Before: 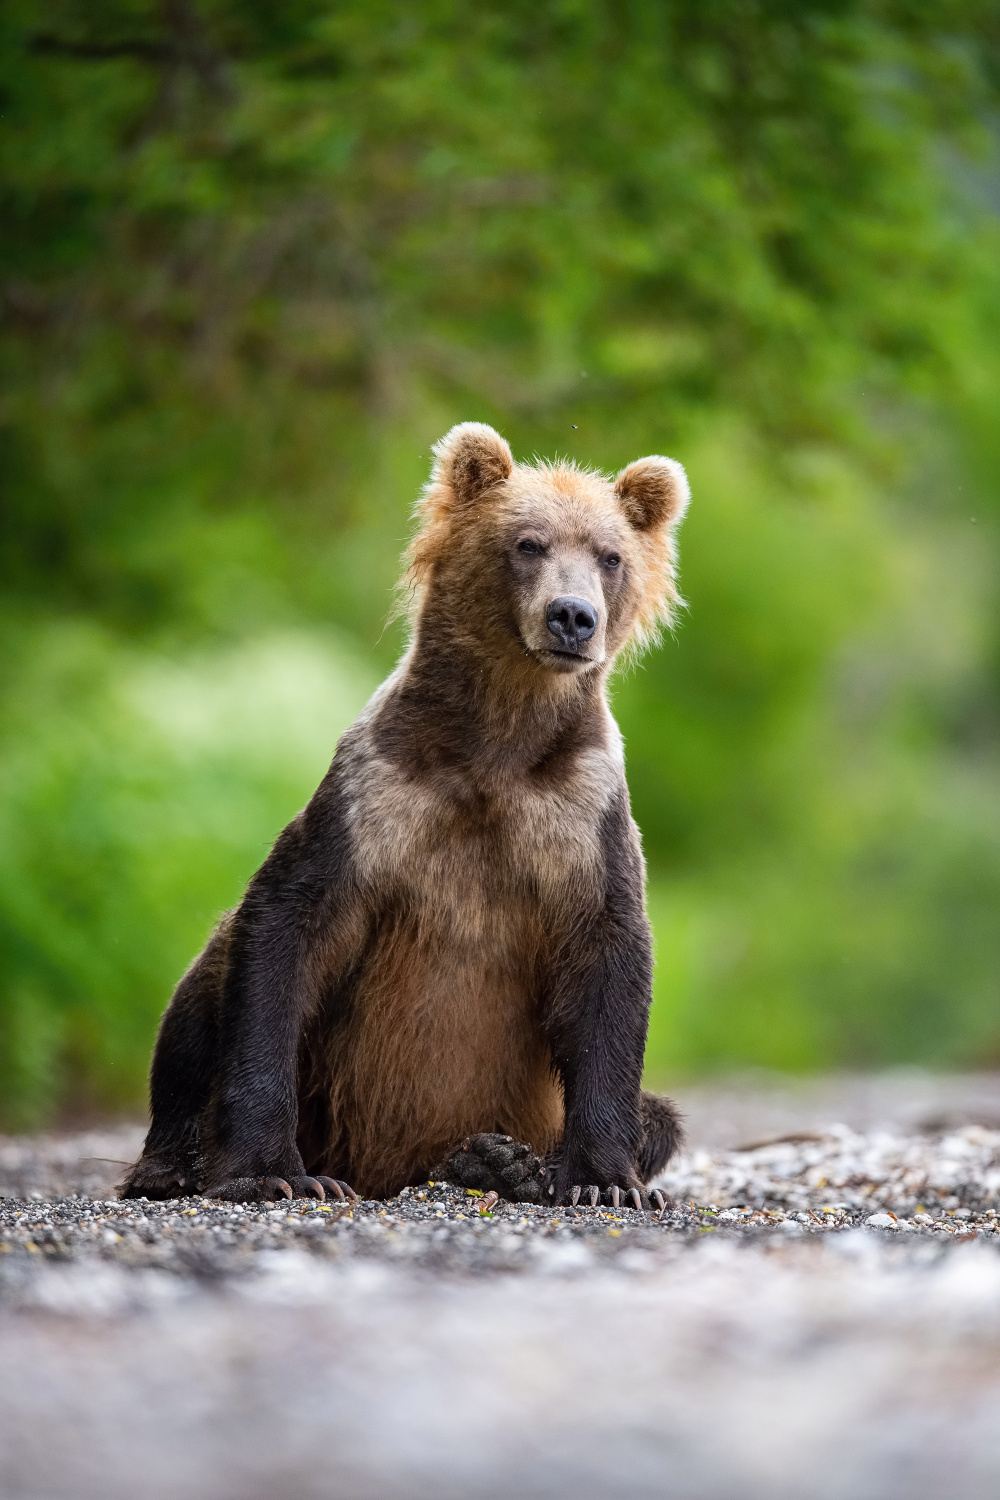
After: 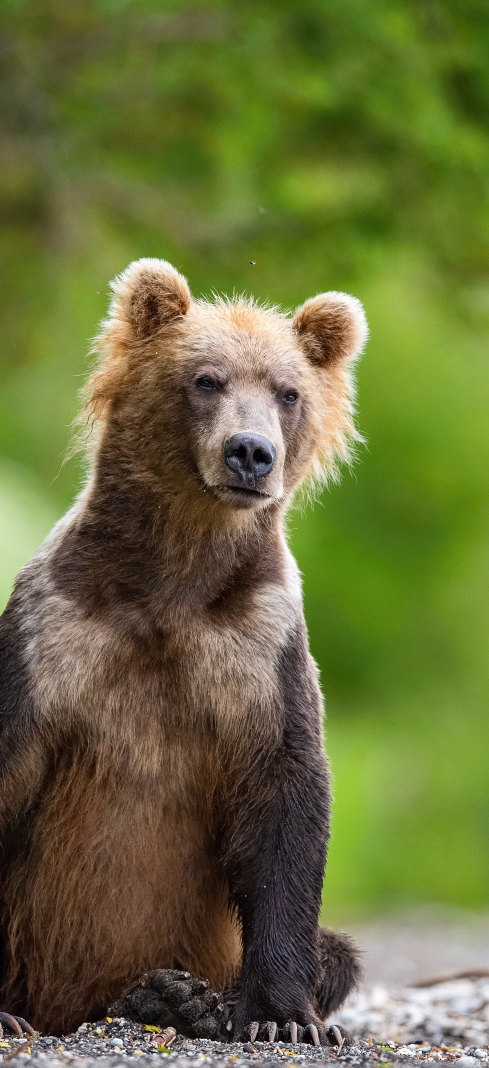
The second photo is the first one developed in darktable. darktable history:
crop: left 32.264%, top 10.953%, right 18.574%, bottom 17.583%
